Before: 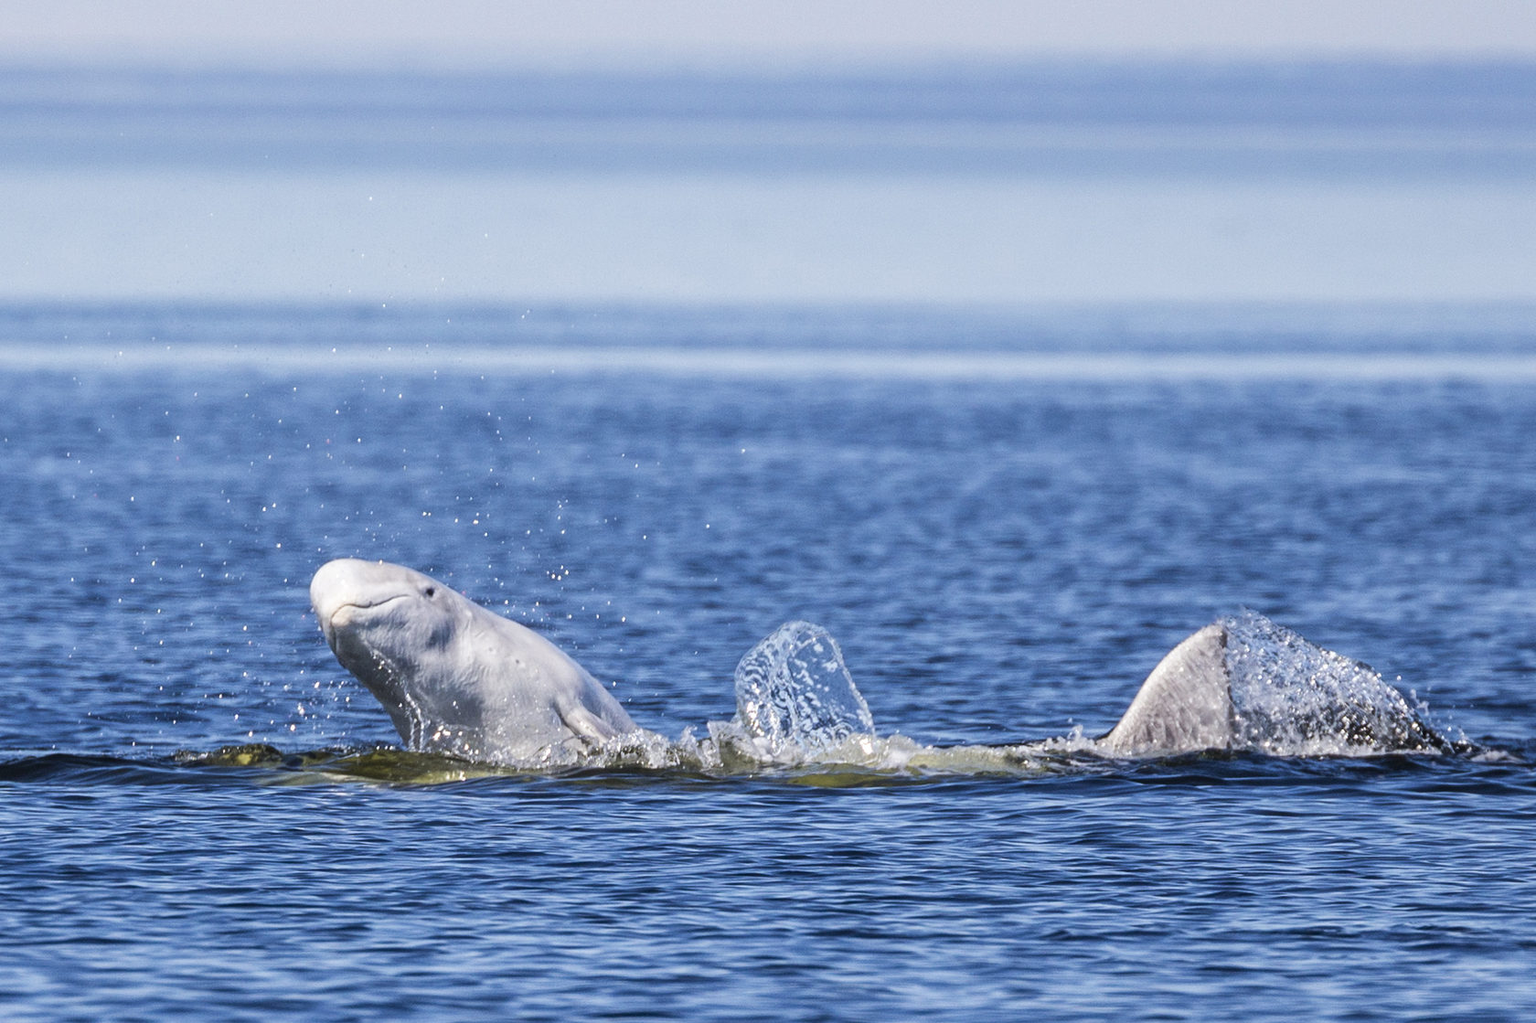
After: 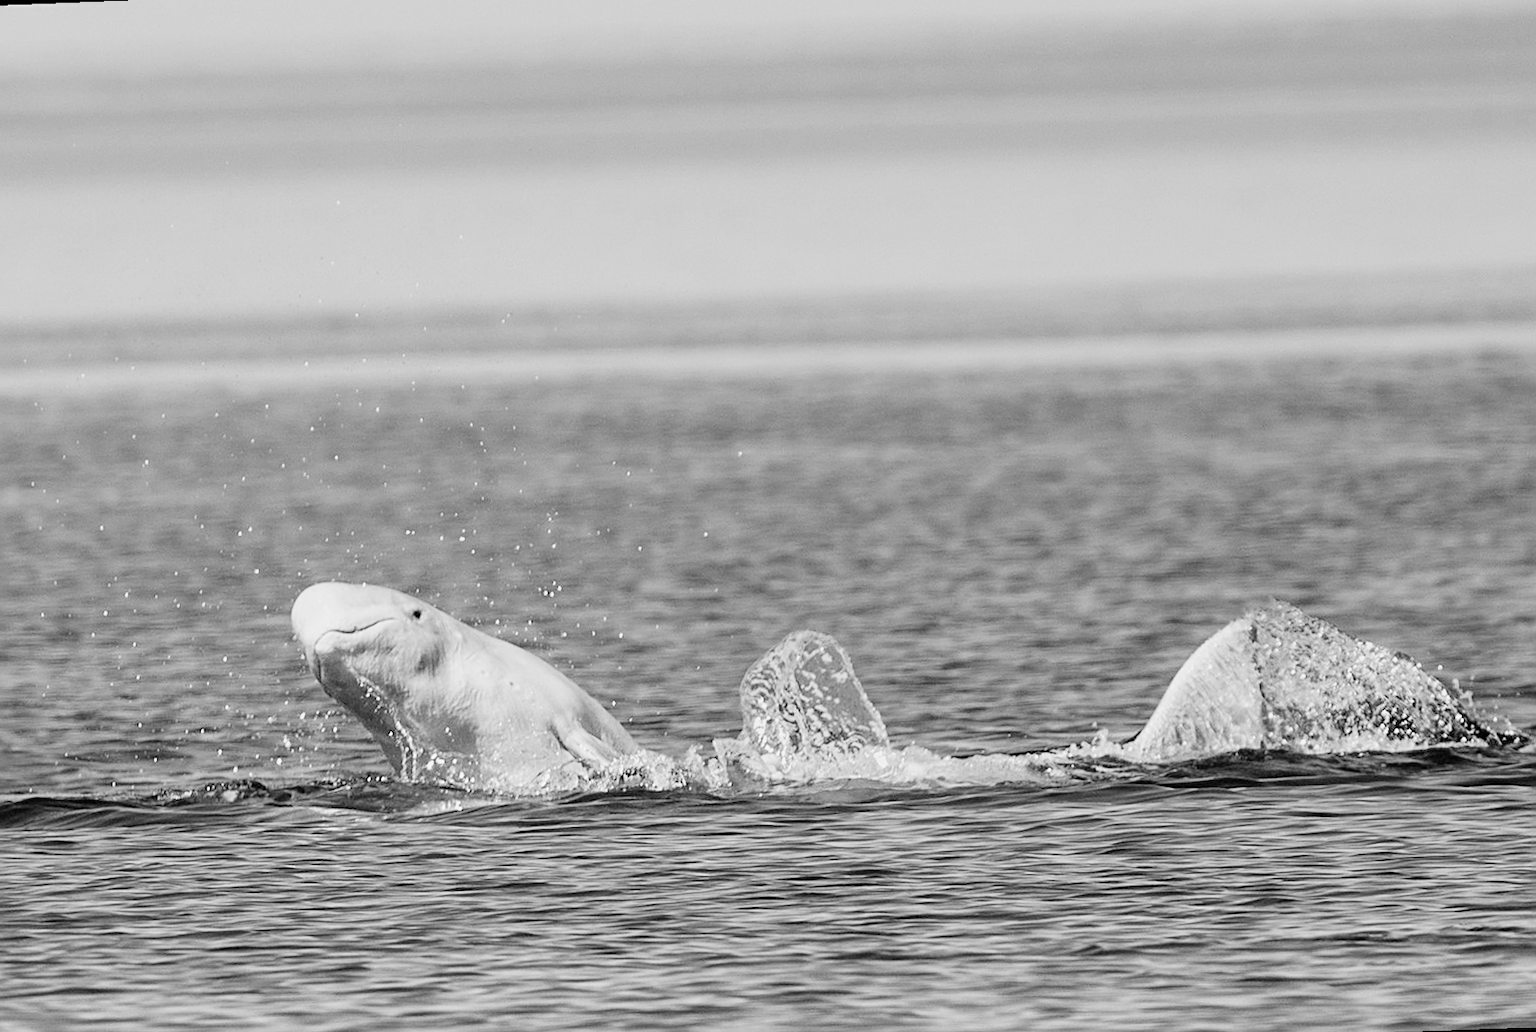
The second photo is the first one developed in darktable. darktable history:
rotate and perspective: rotation -2.12°, lens shift (vertical) 0.009, lens shift (horizontal) -0.008, automatic cropping original format, crop left 0.036, crop right 0.964, crop top 0.05, crop bottom 0.959
filmic rgb: black relative exposure -7.65 EV, white relative exposure 4.56 EV, hardness 3.61, color science v6 (2022)
graduated density: rotation 5.63°, offset 76.9
exposure: exposure 1.15 EV, compensate highlight preservation false
monochrome: on, module defaults
contrast brightness saturation: contrast 0.03, brightness 0.06, saturation 0.13
sharpen: on, module defaults
